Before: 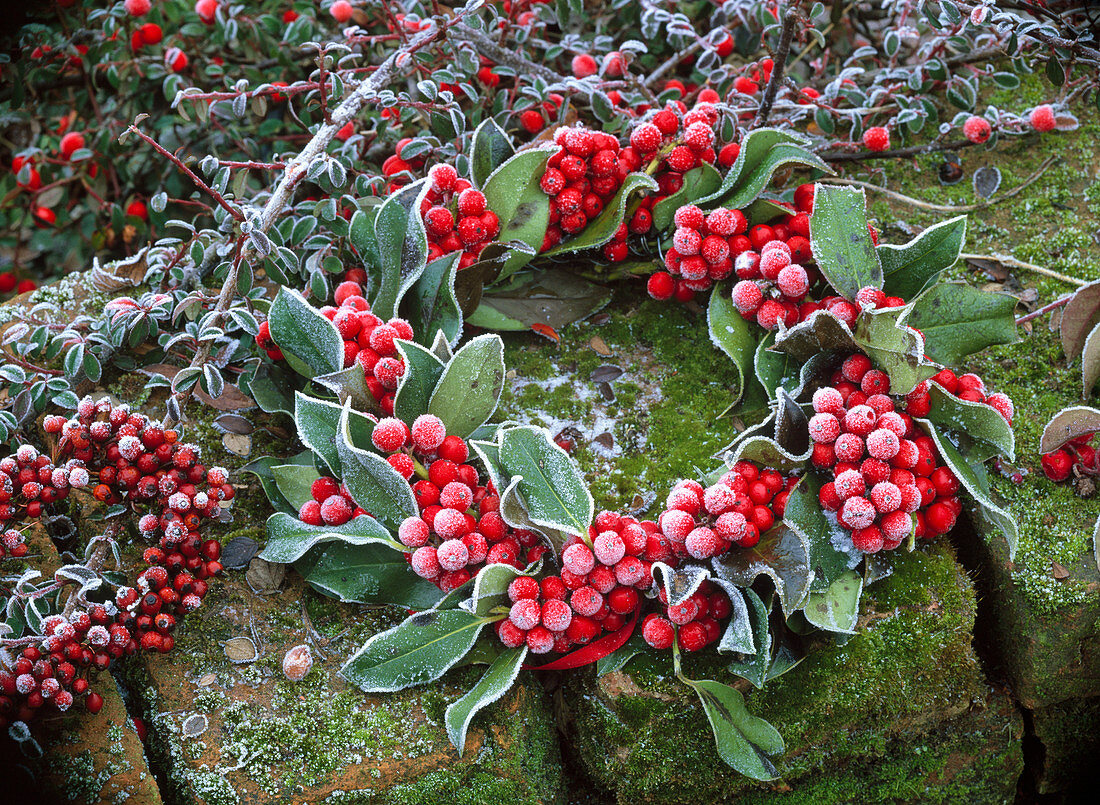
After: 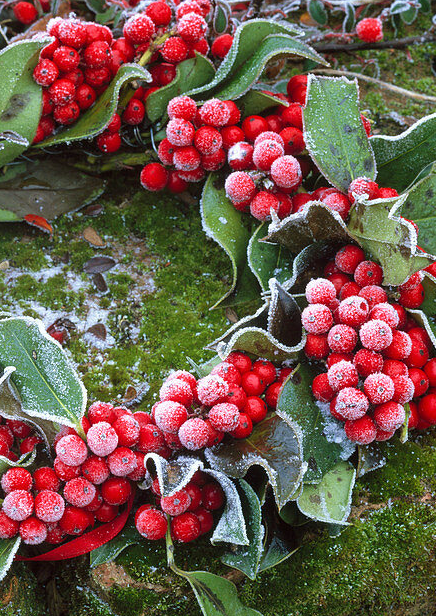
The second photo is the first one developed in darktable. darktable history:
crop: left 46.125%, top 13.556%, right 14.175%, bottom 9.889%
